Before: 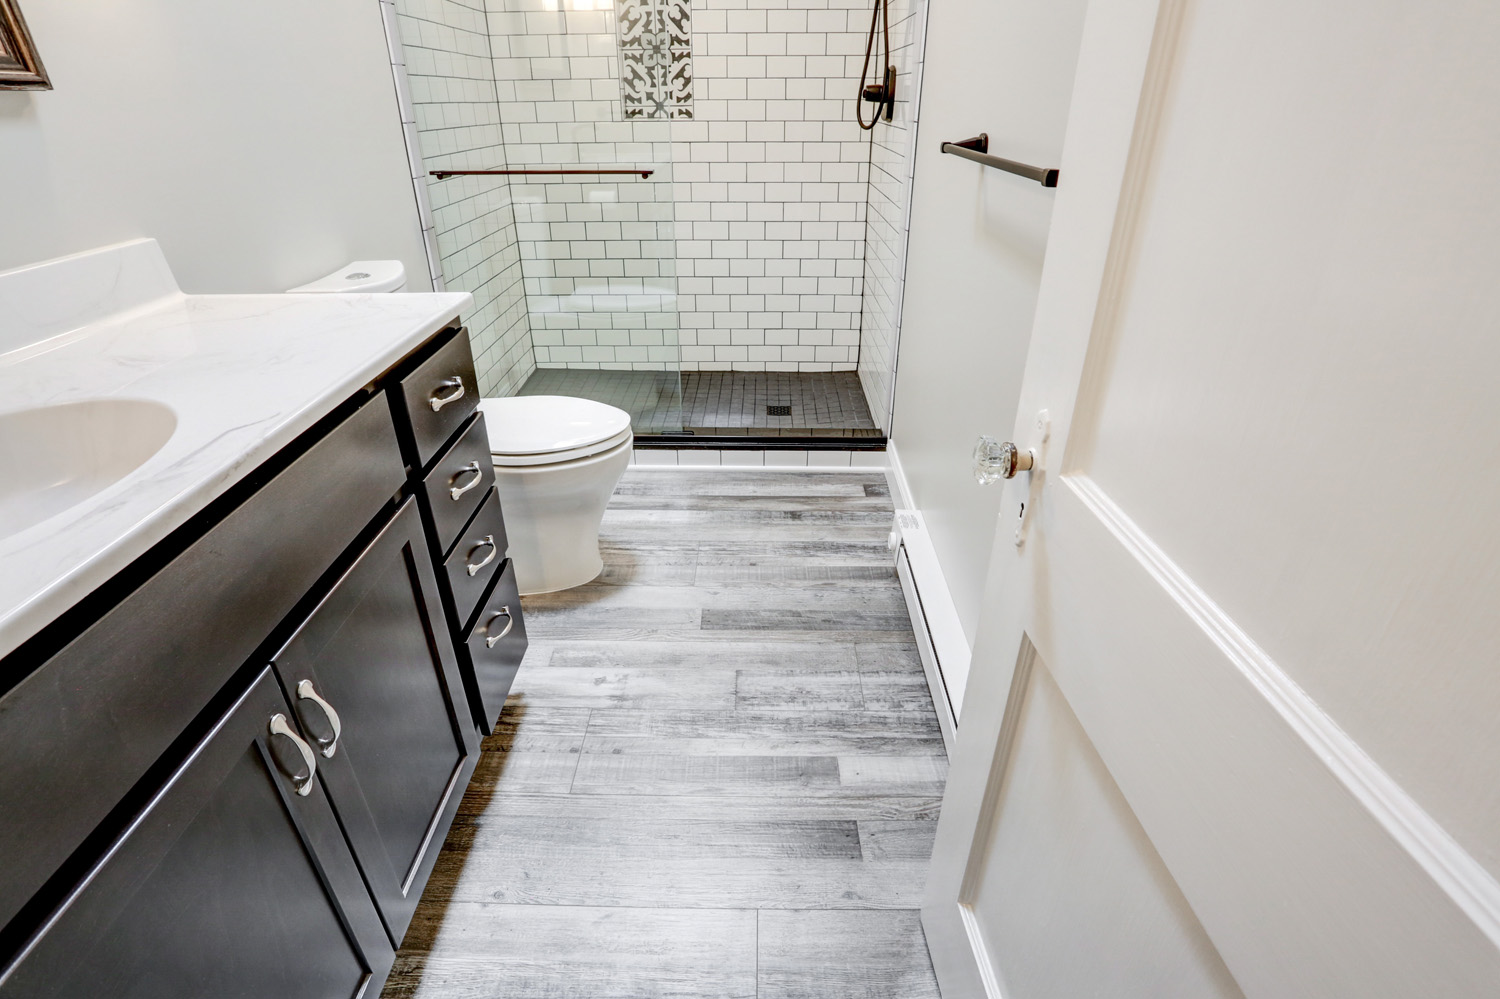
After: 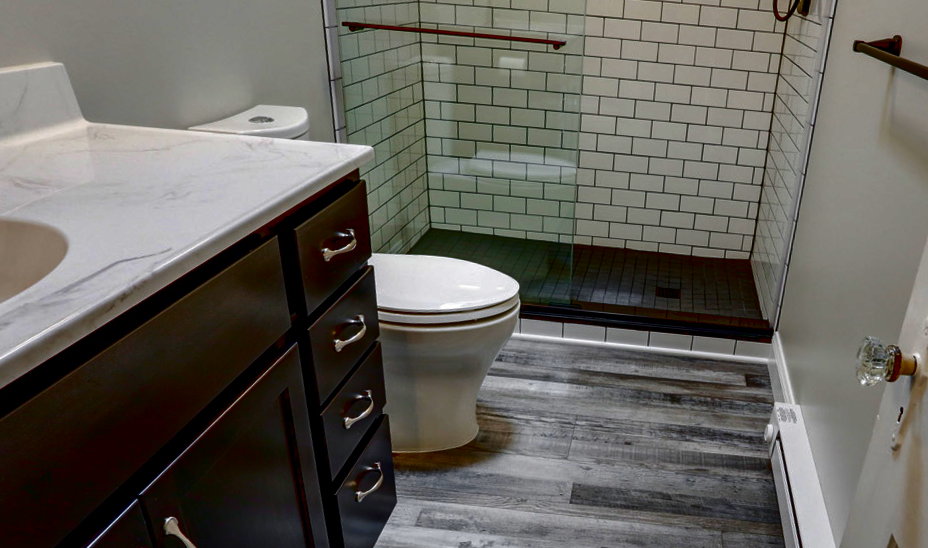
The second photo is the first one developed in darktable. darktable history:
crop and rotate: angle -5.32°, left 2.273%, top 7.007%, right 27.496%, bottom 30.627%
contrast brightness saturation: brightness -0.982, saturation 0.99
